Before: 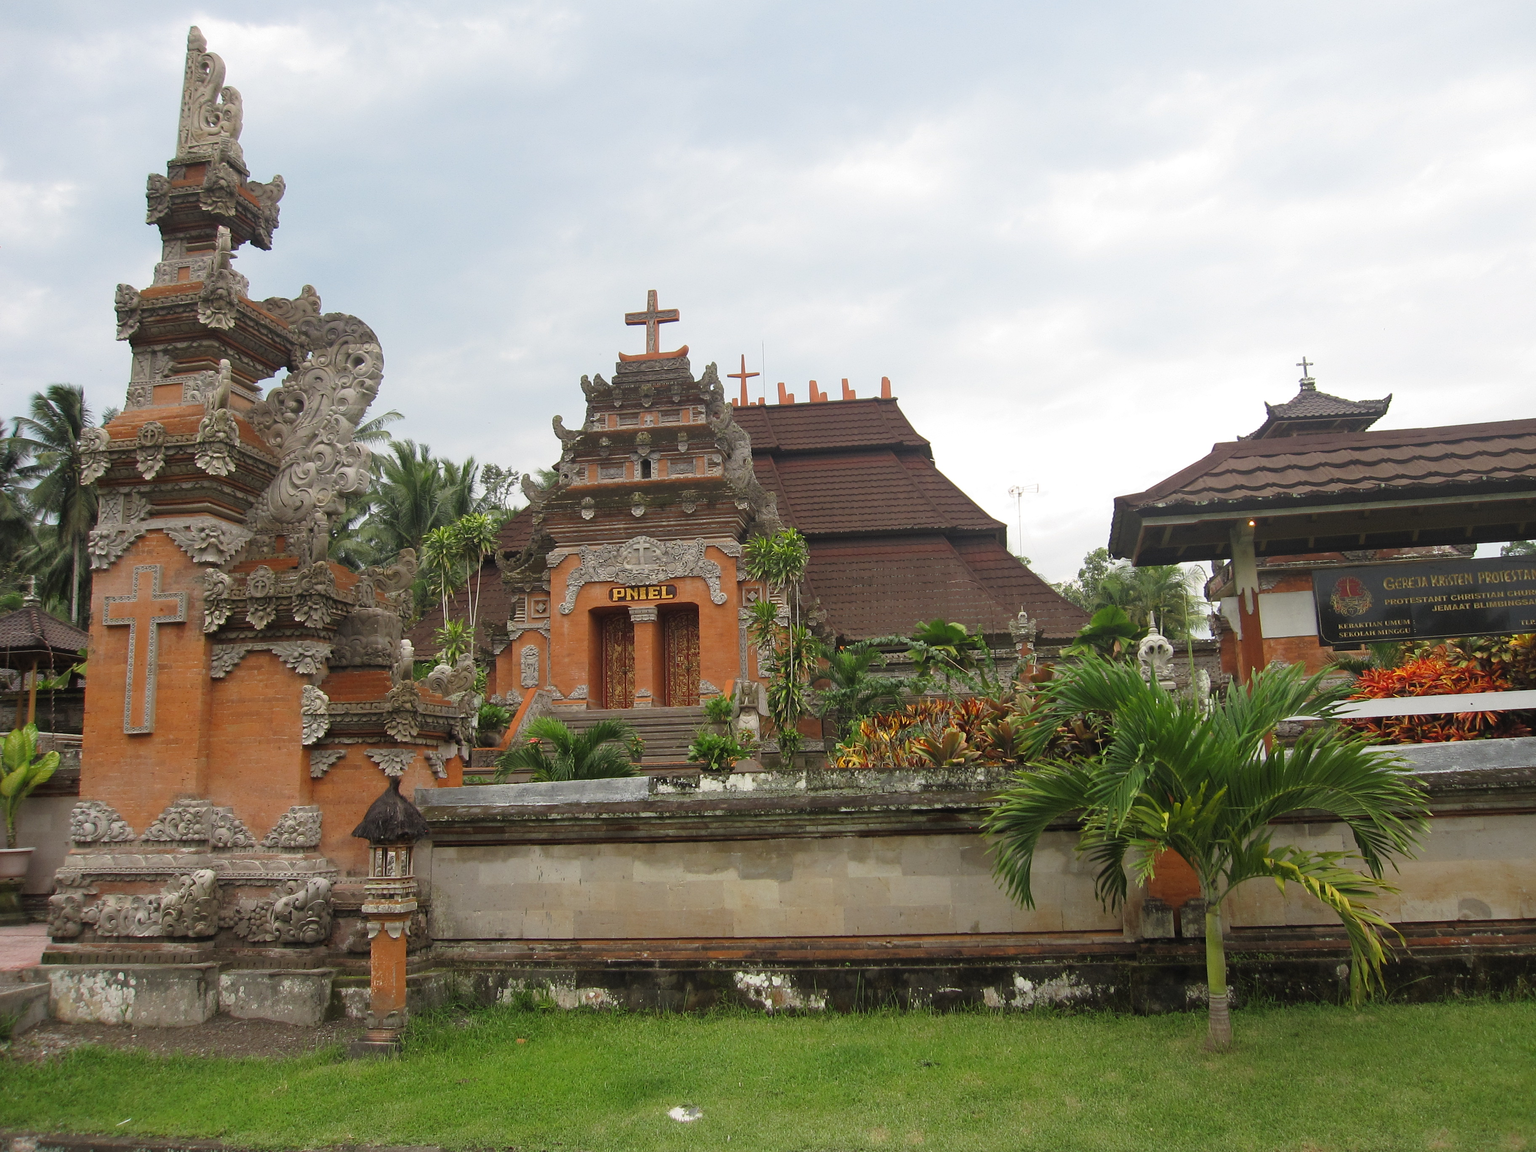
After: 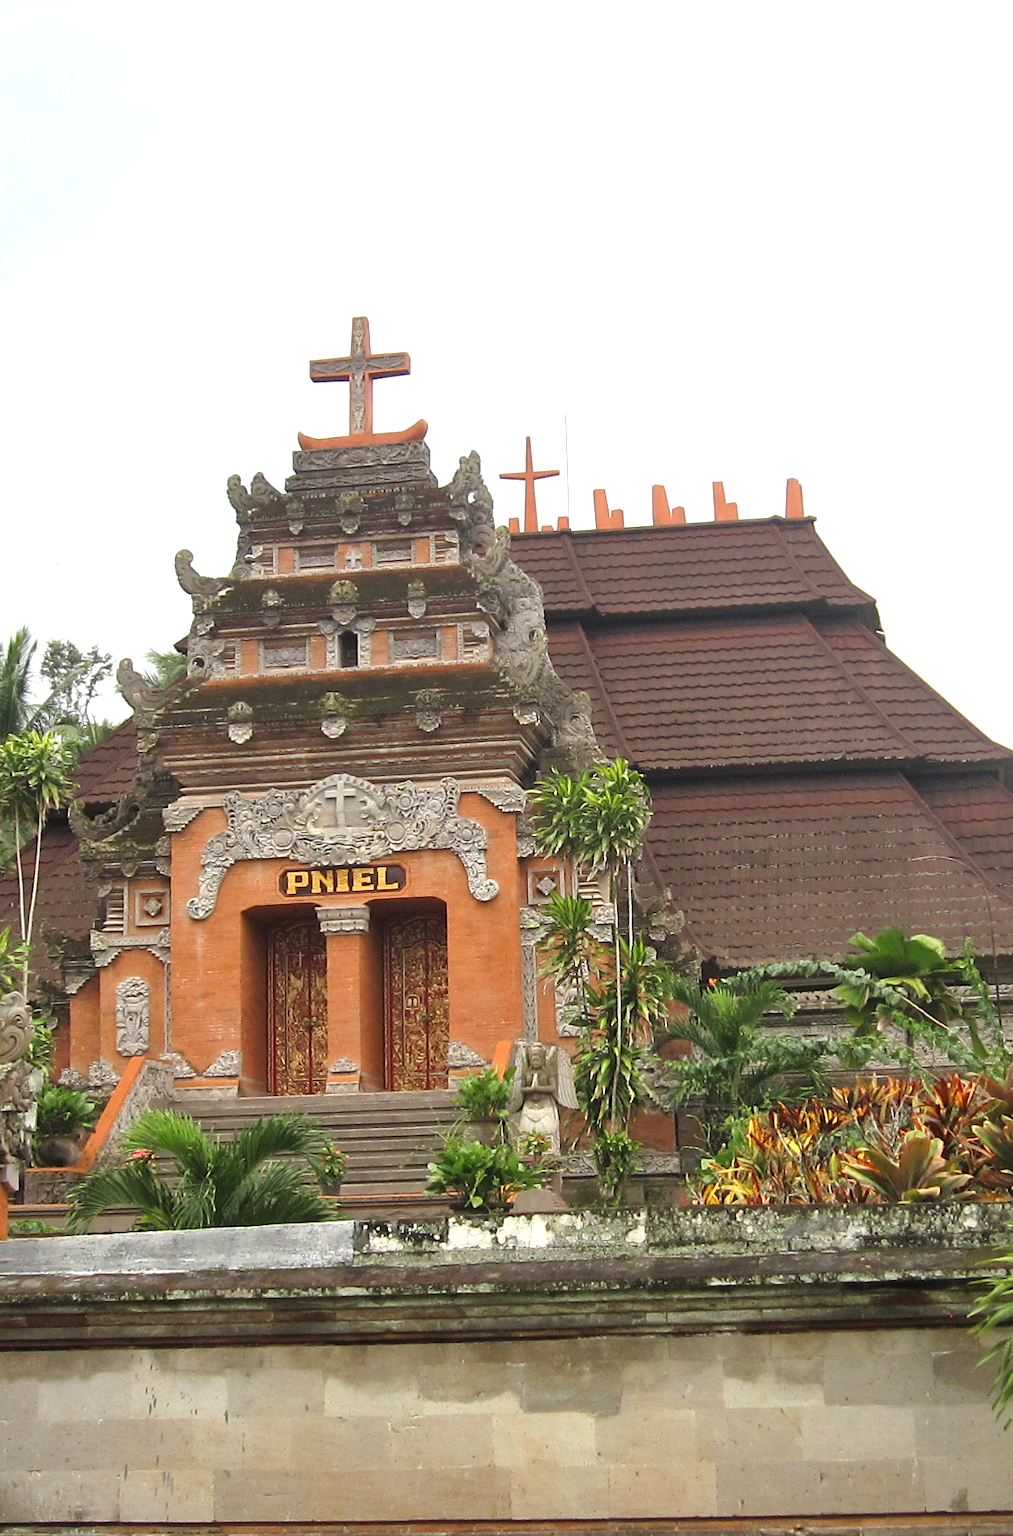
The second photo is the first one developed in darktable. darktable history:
exposure: black level correction 0, exposure 0.692 EV, compensate exposure bias true, compensate highlight preservation false
crop and rotate: left 29.87%, top 10.407%, right 34.604%, bottom 17.814%
local contrast: mode bilateral grid, contrast 21, coarseness 50, detail 119%, midtone range 0.2
